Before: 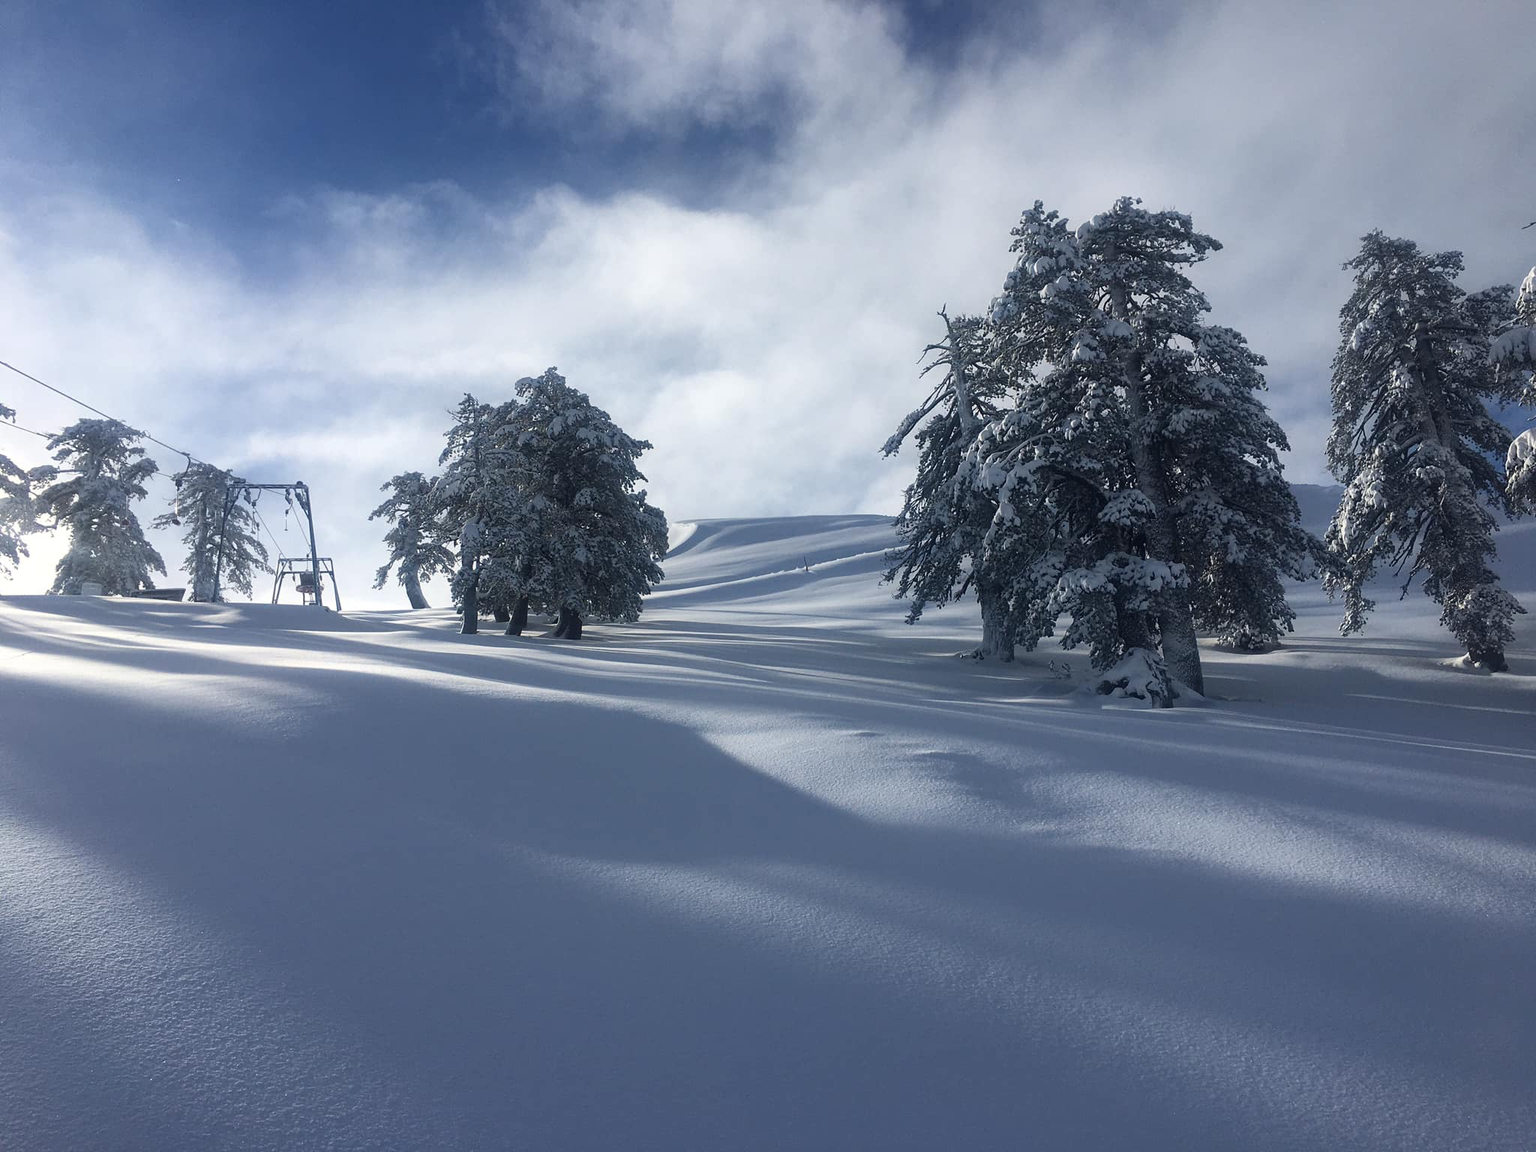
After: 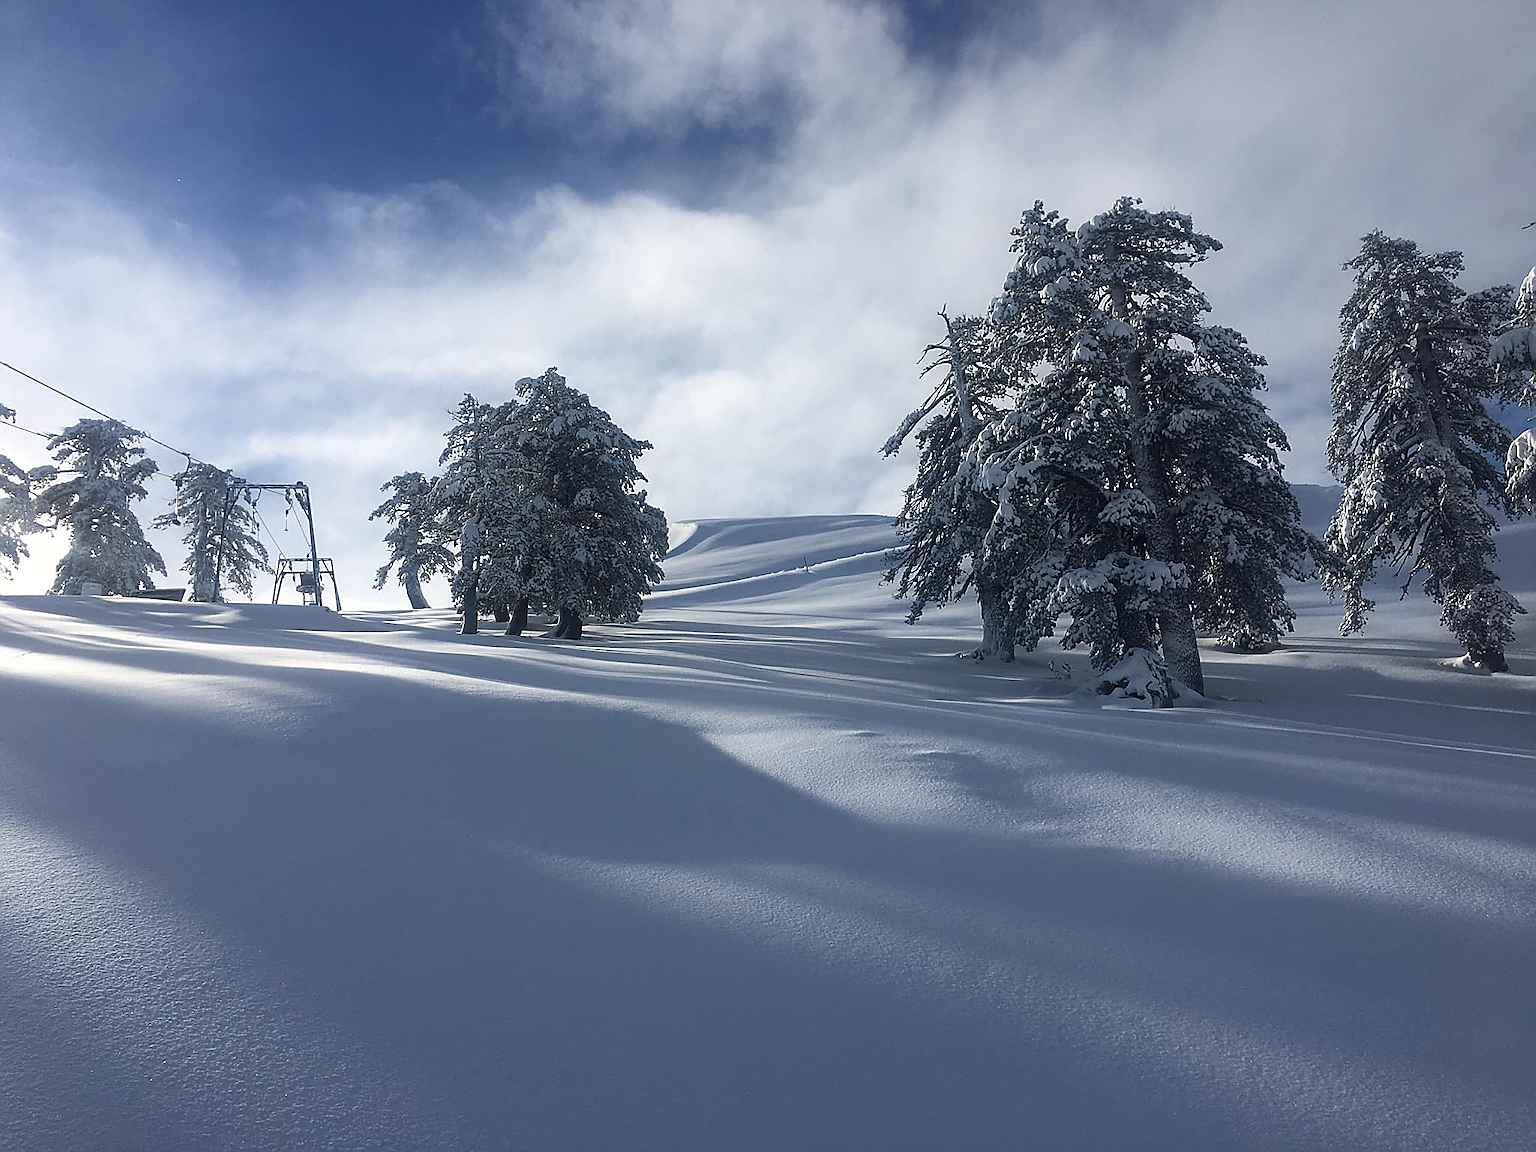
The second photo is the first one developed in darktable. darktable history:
sharpen: radius 1.426, amount 1.25, threshold 0.848
